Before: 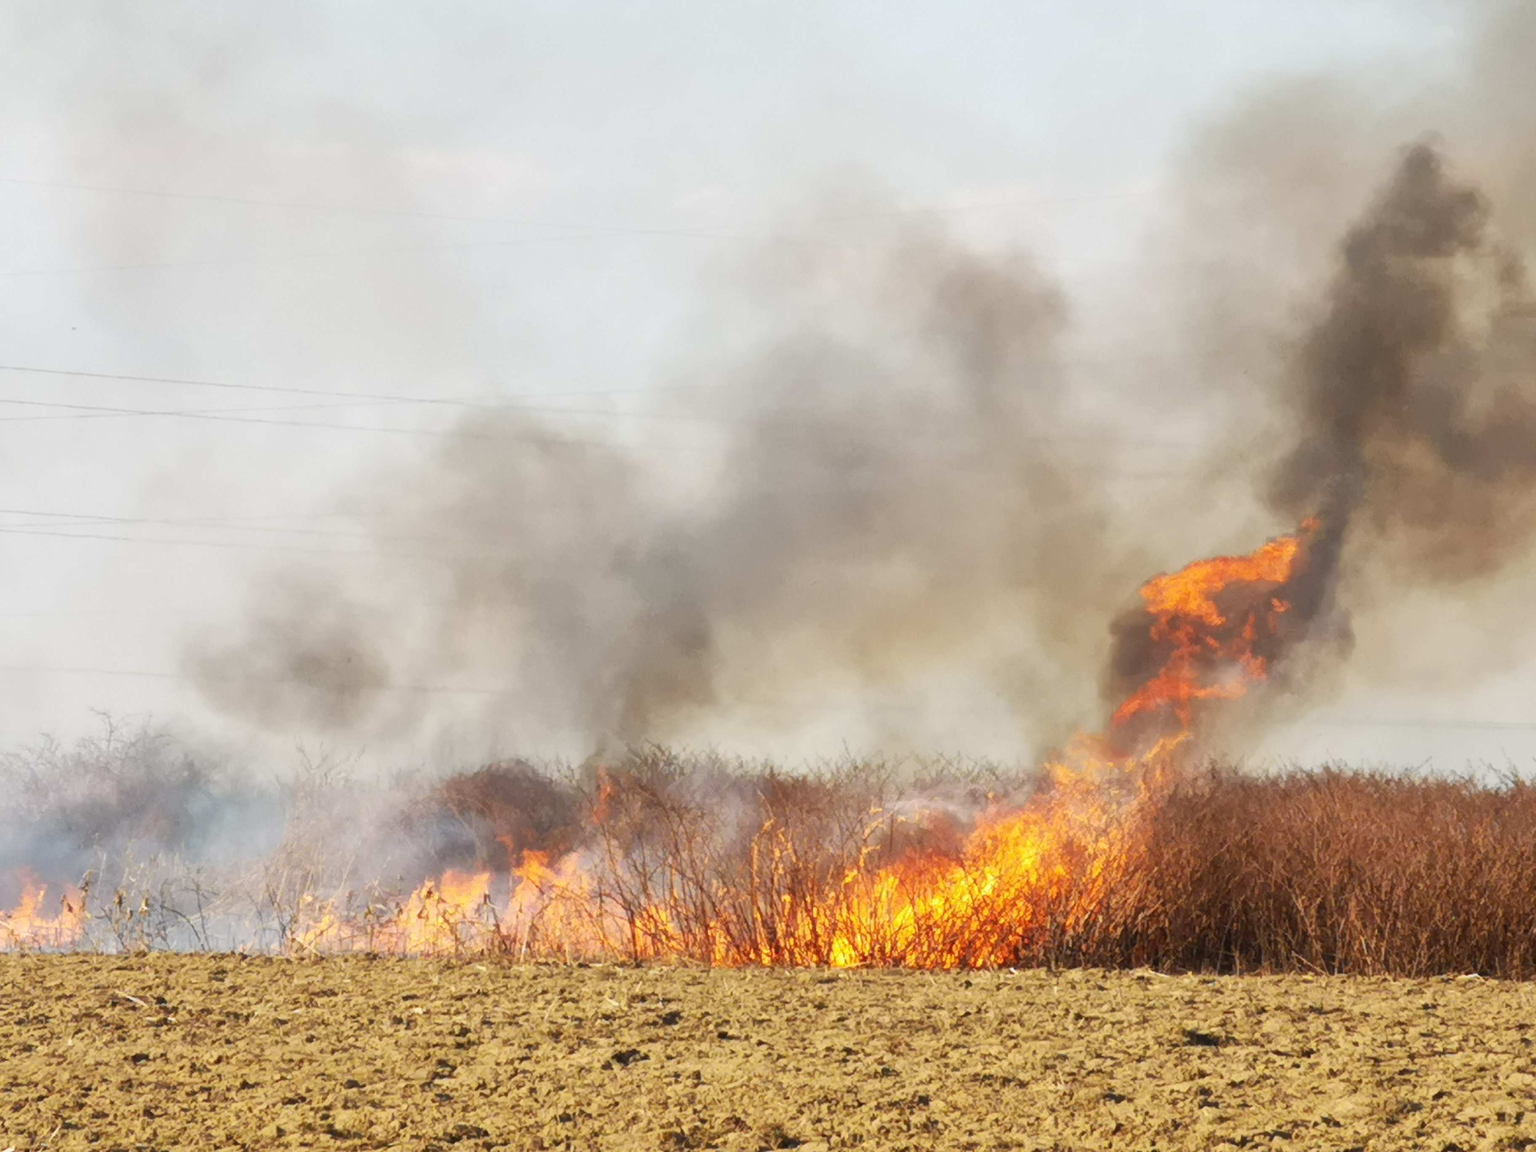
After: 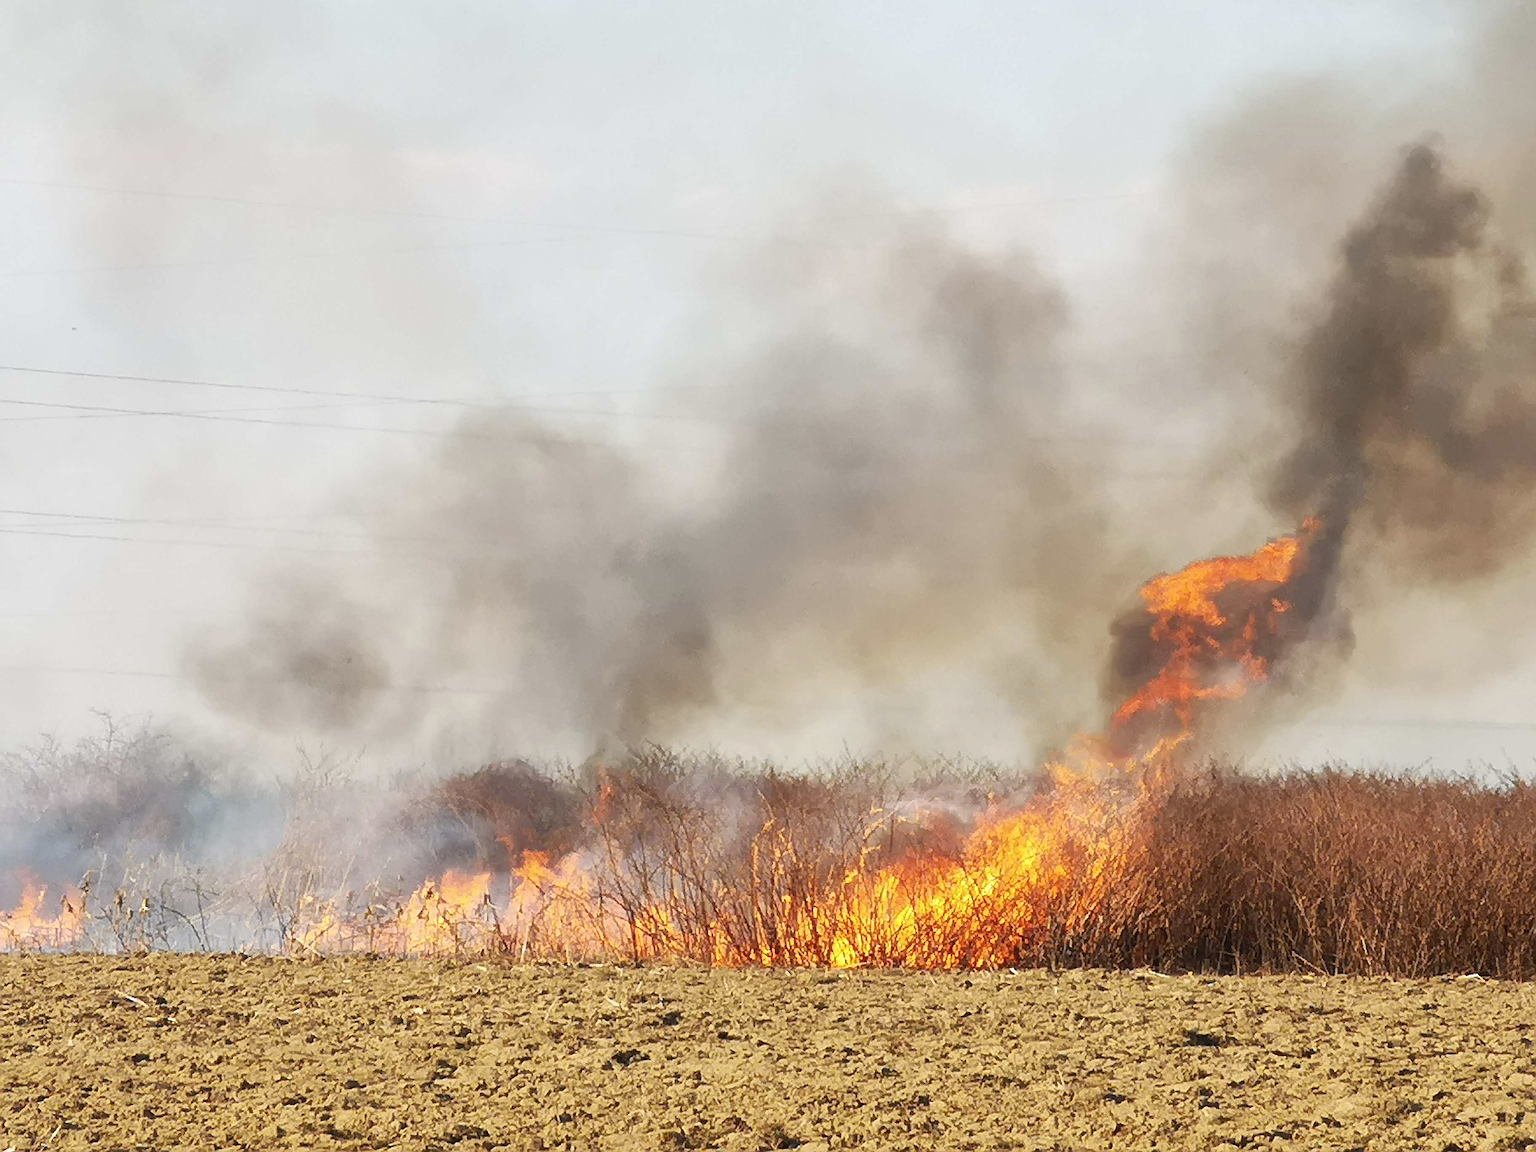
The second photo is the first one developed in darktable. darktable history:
contrast brightness saturation: saturation -0.07
sharpen: amount 1.986
